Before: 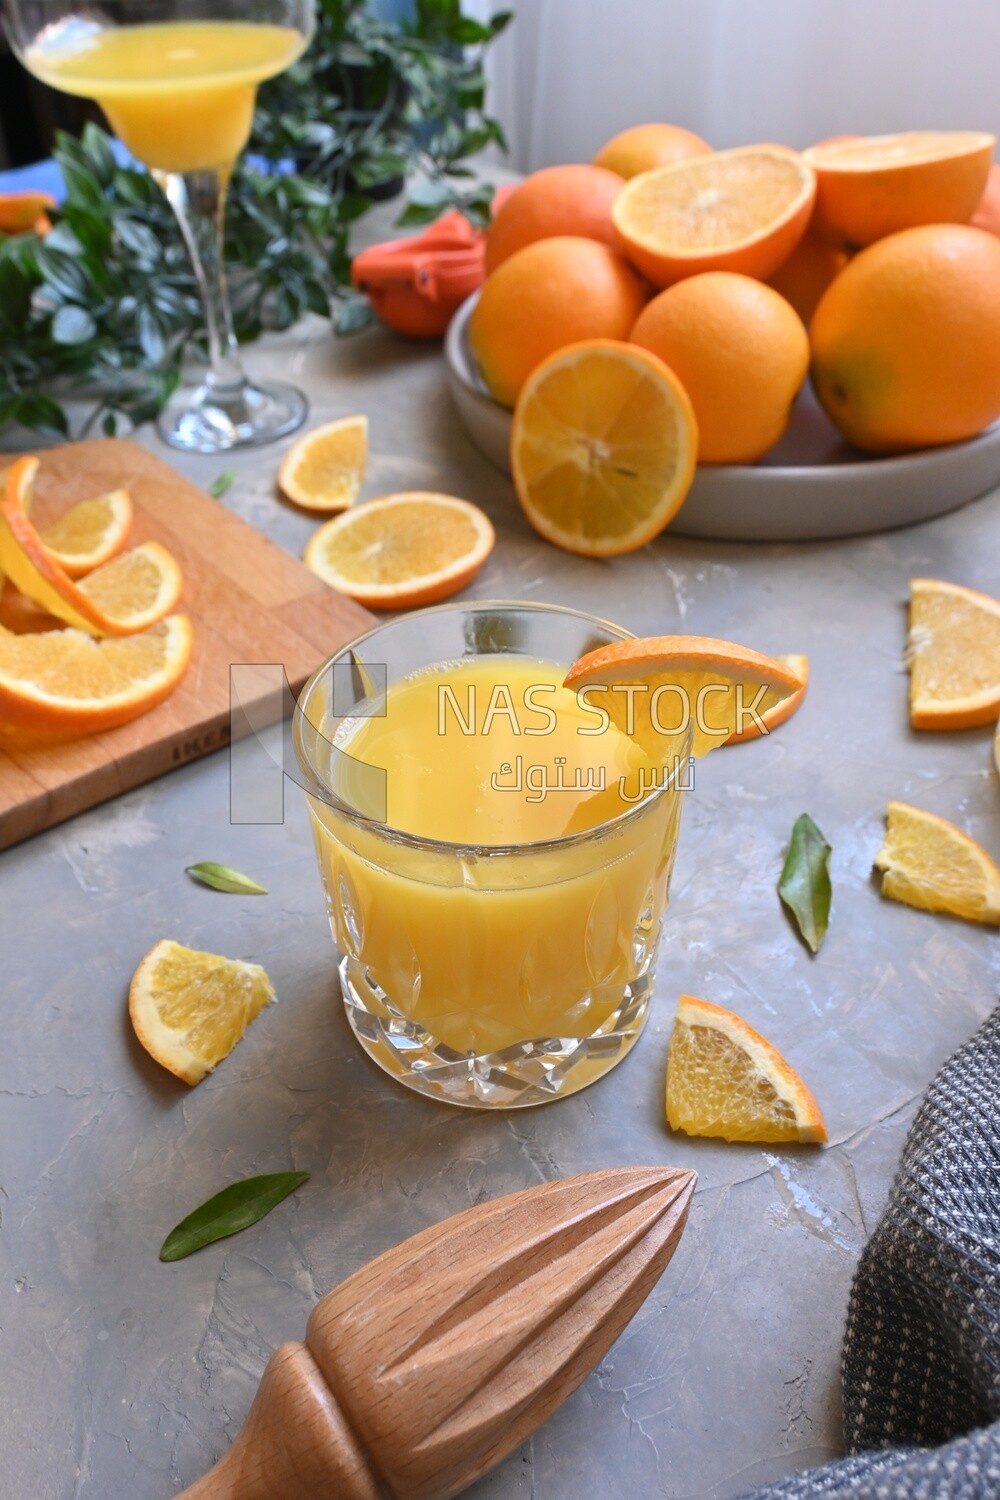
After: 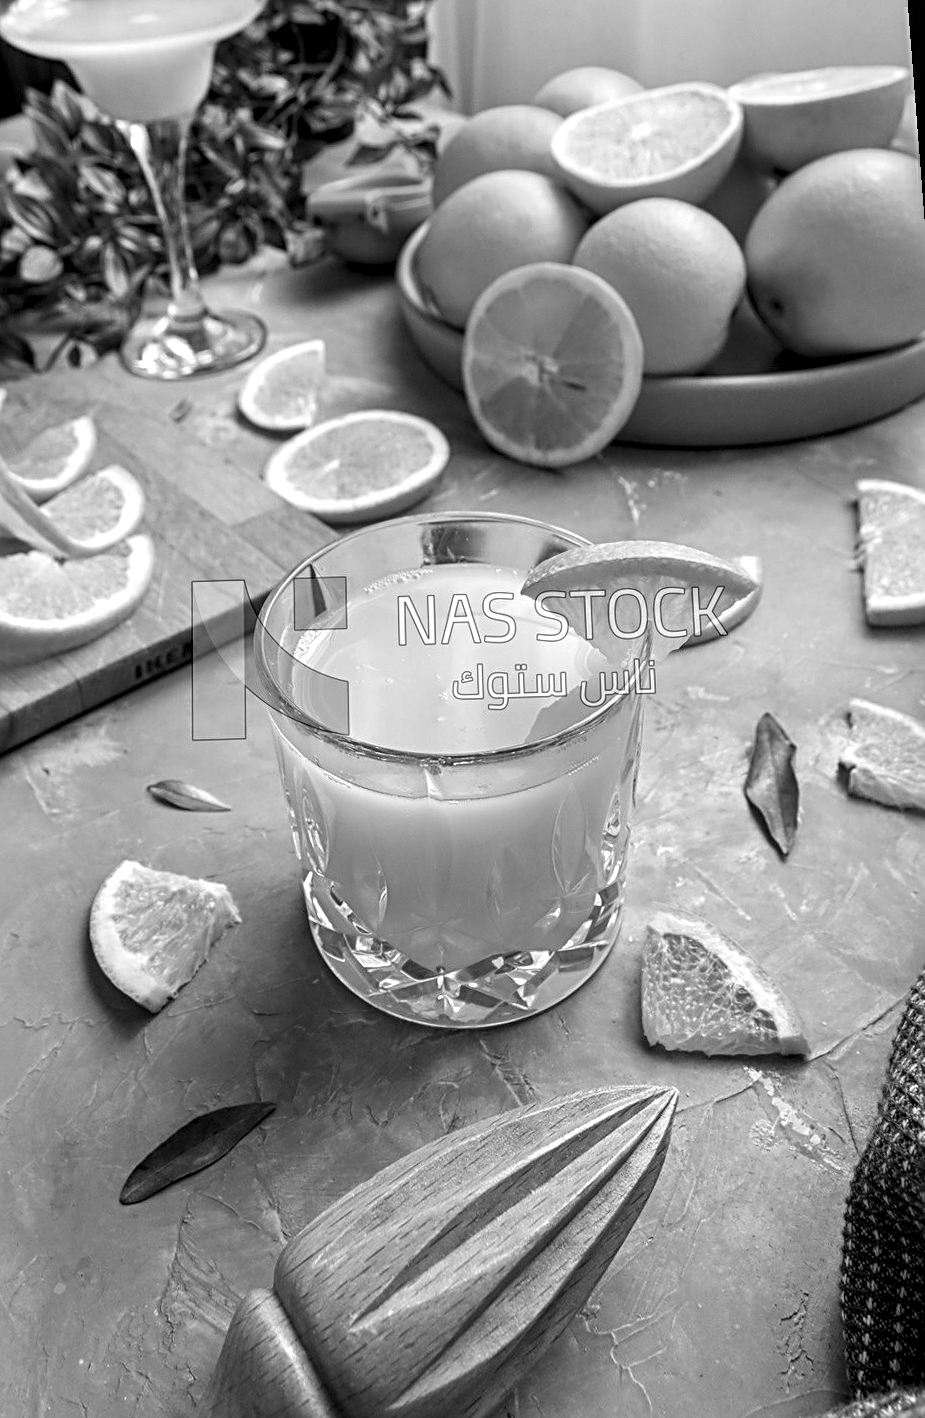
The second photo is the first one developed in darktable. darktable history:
color correction: highlights a* 21.16, highlights b* 19.61
sharpen: radius 2.767
rotate and perspective: rotation -1.68°, lens shift (vertical) -0.146, crop left 0.049, crop right 0.912, crop top 0.032, crop bottom 0.96
local contrast: detail 160%
color balance rgb: on, module defaults
monochrome: a 32, b 64, size 2.3
